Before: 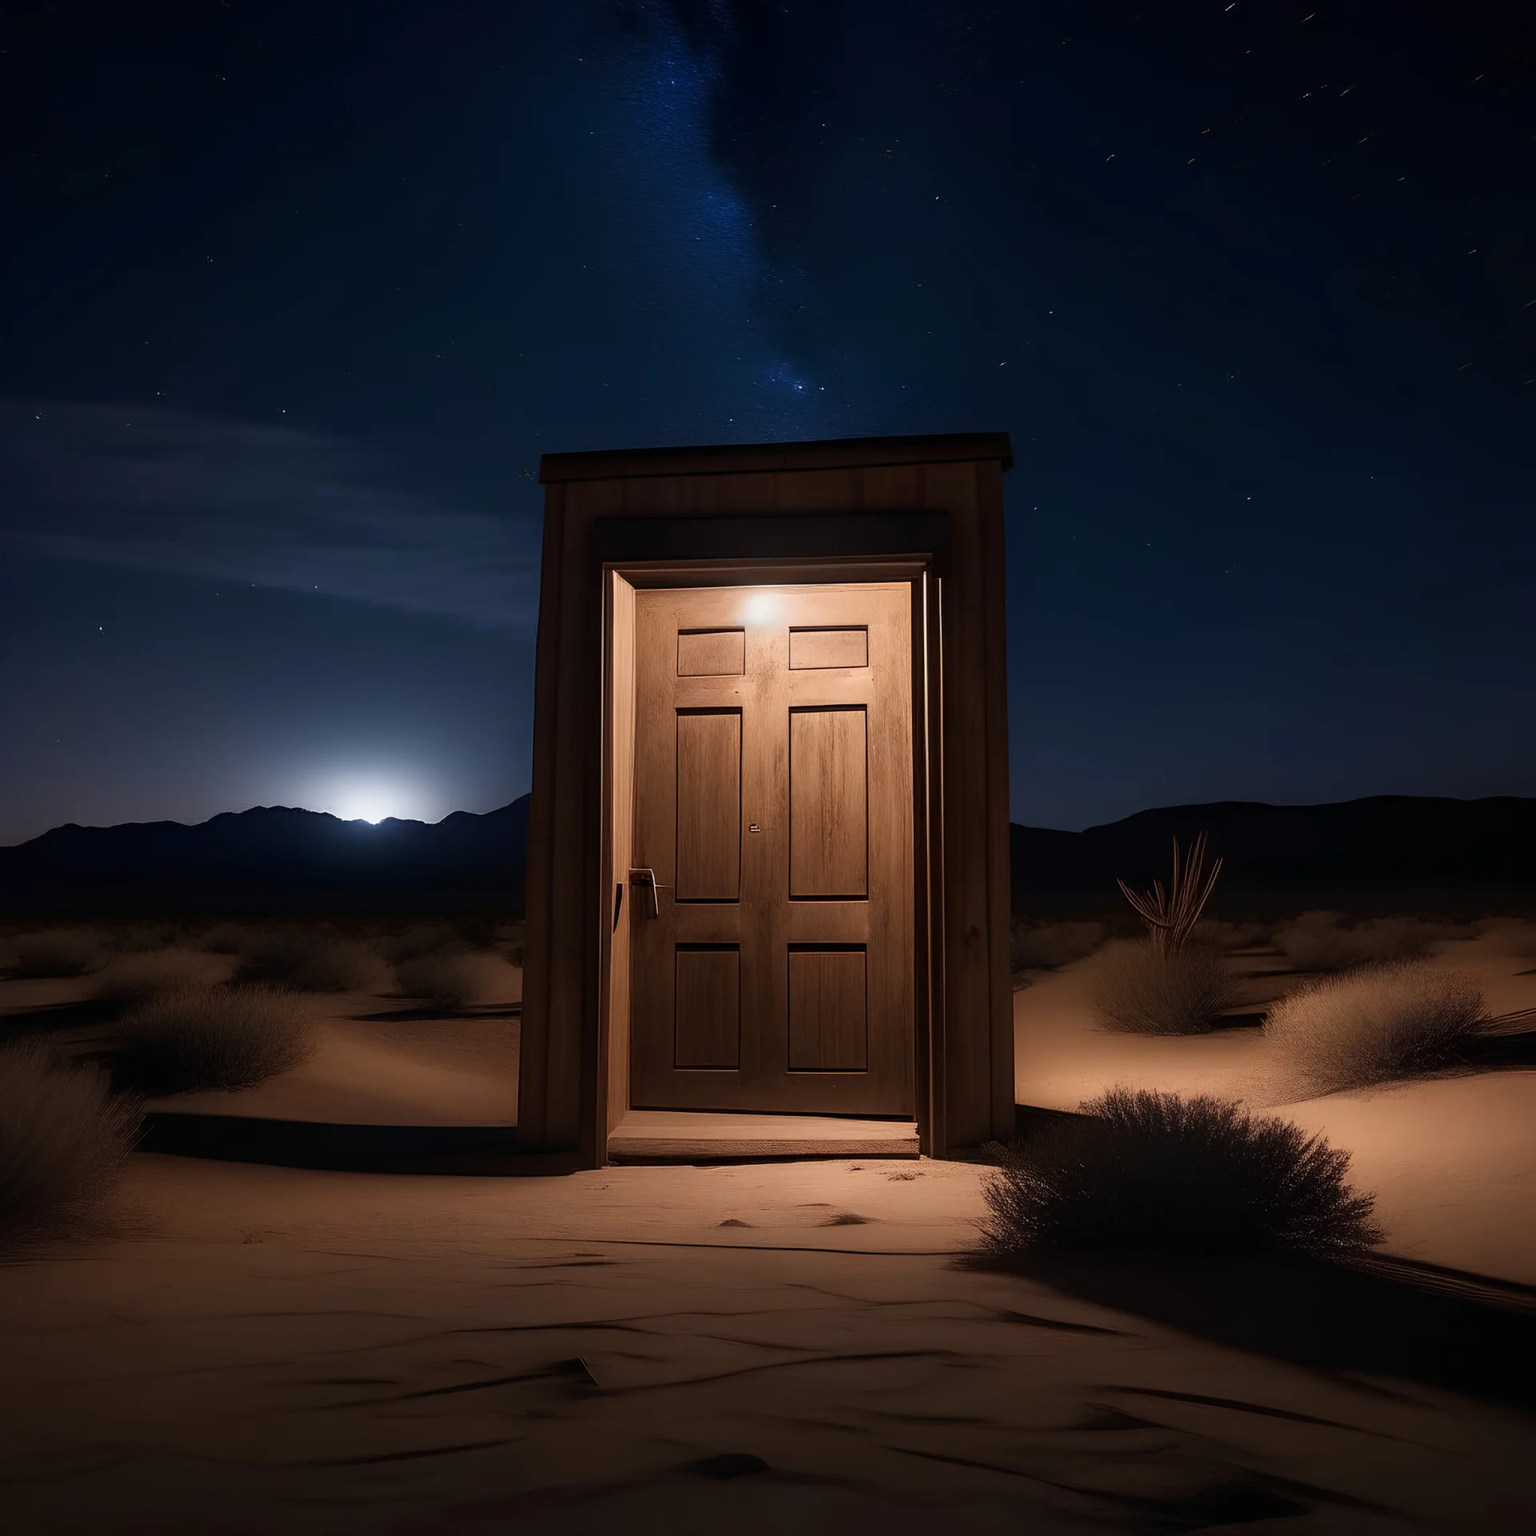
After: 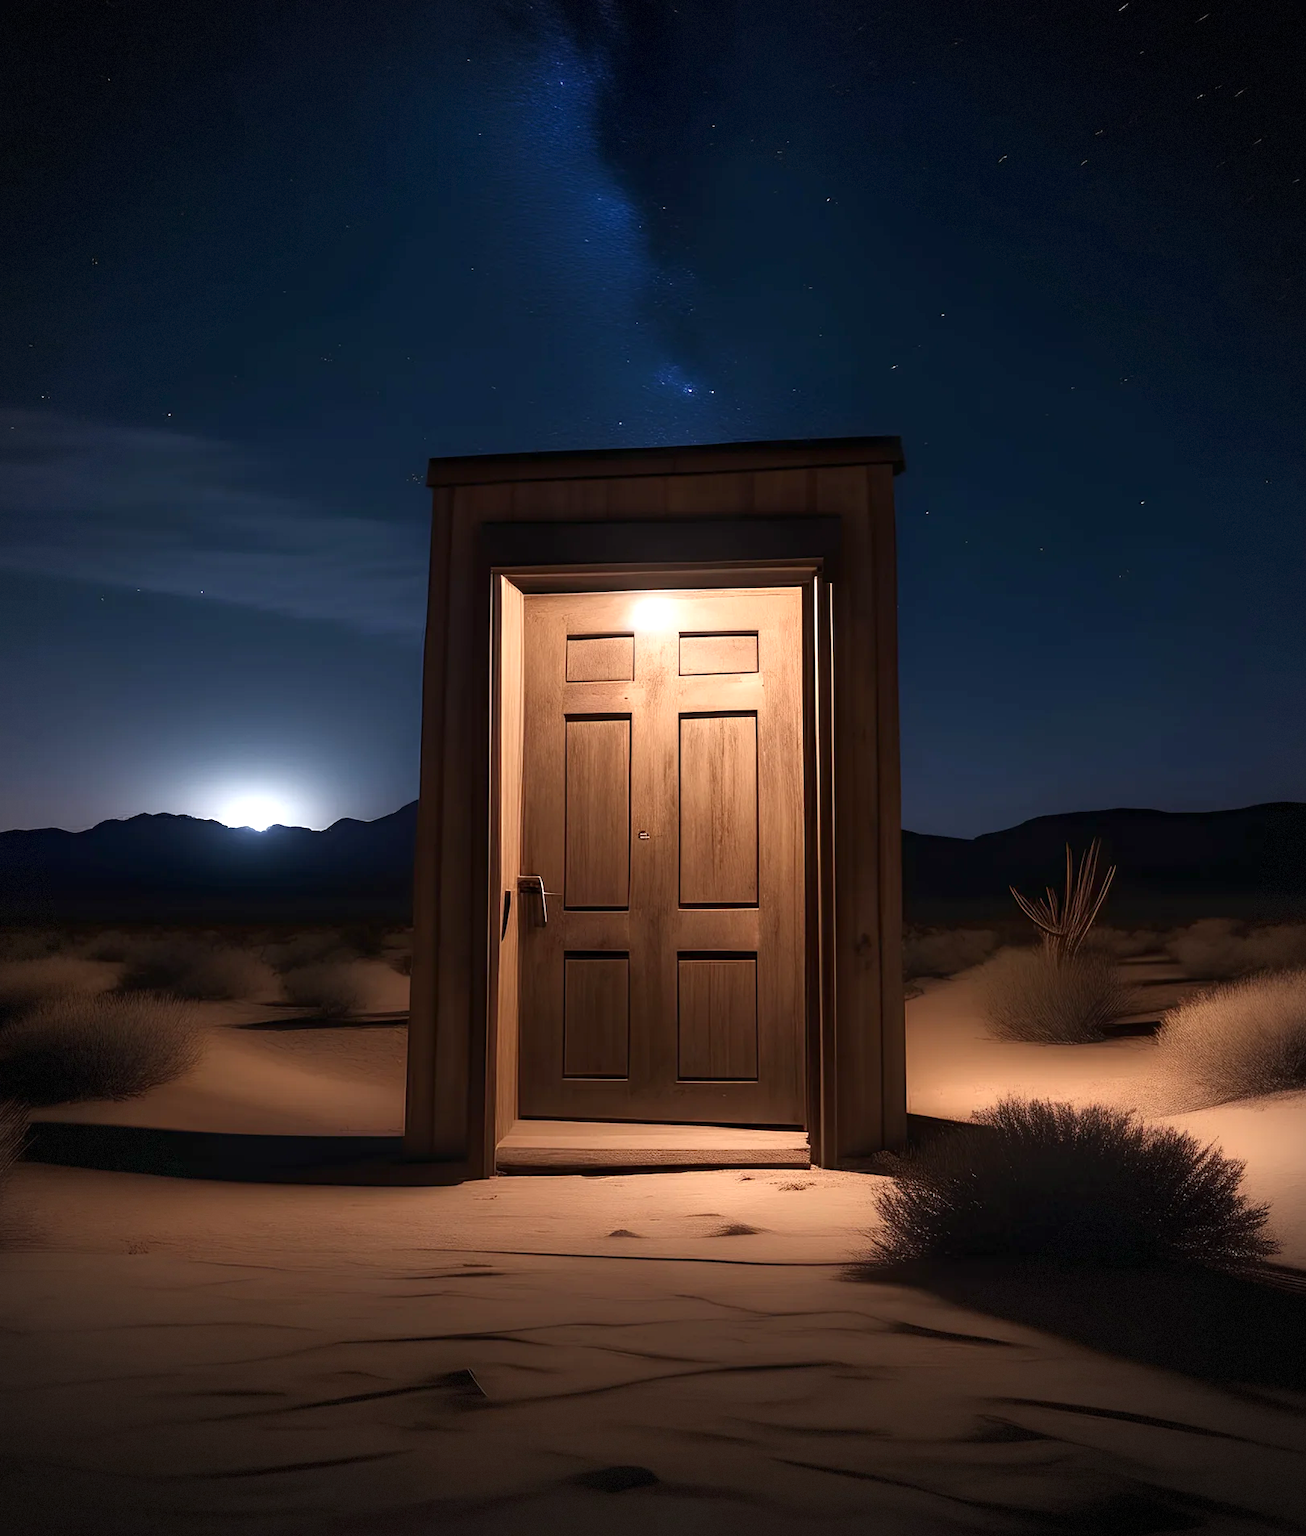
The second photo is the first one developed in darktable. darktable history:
crop: left 7.598%, right 7.873%
exposure: exposure 0.64 EV, compensate highlight preservation false
vignetting: dithering 8-bit output, unbound false
